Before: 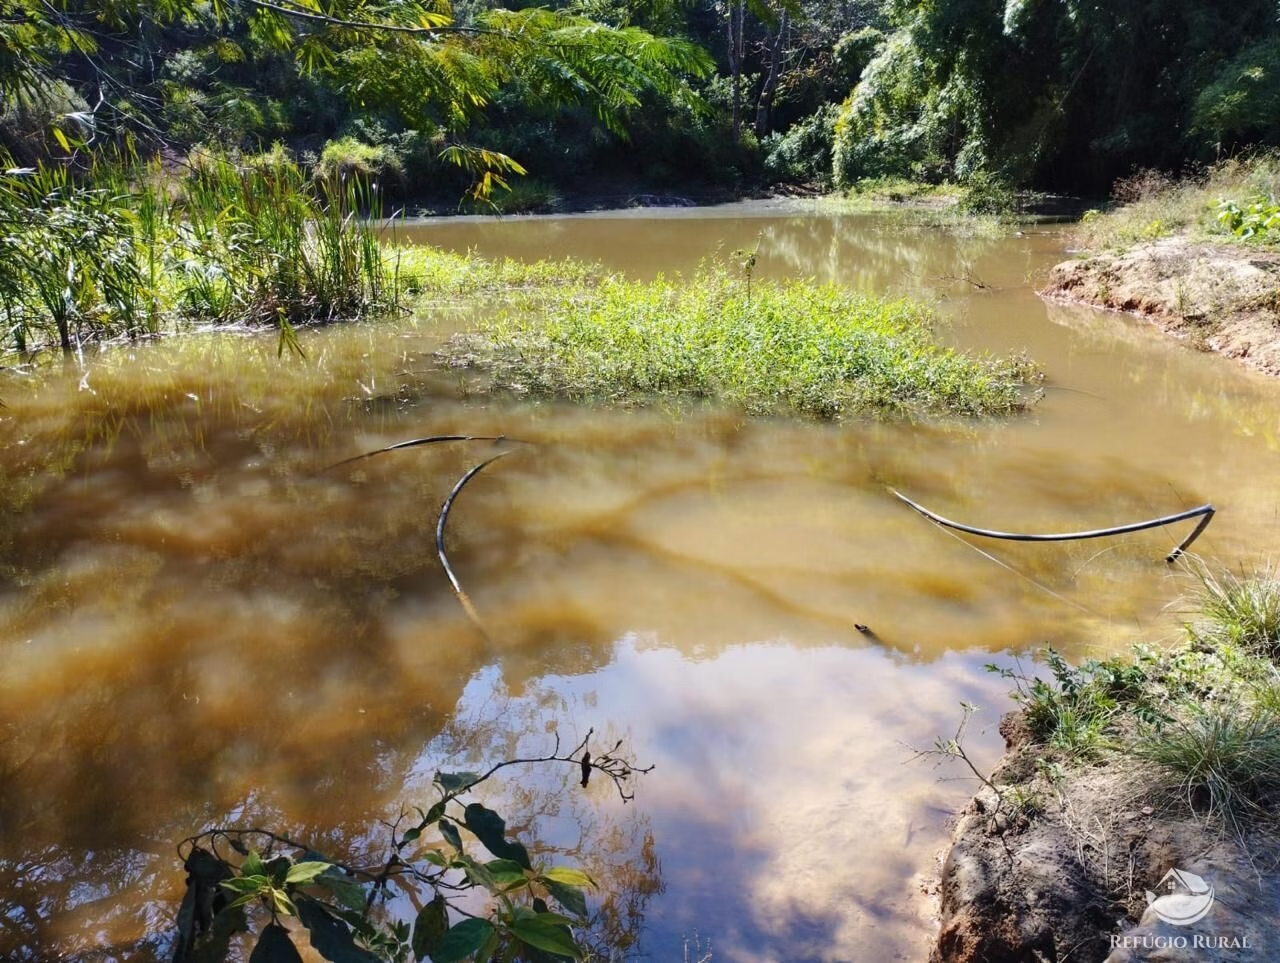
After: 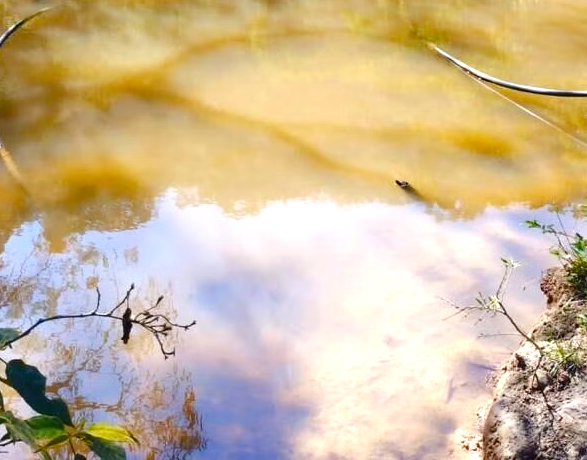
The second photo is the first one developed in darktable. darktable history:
contrast brightness saturation: contrast 0.005, saturation -0.054
color balance rgb: linear chroma grading › global chroma 14.999%, perceptual saturation grading › global saturation 20%, perceptual saturation grading › highlights -25.893%, perceptual saturation grading › shadows 25.626%, global vibrance 20%
crop: left 35.873%, top 46.115%, right 18.23%, bottom 6.068%
exposure: exposure 0.565 EV, compensate exposure bias true, compensate highlight preservation false
